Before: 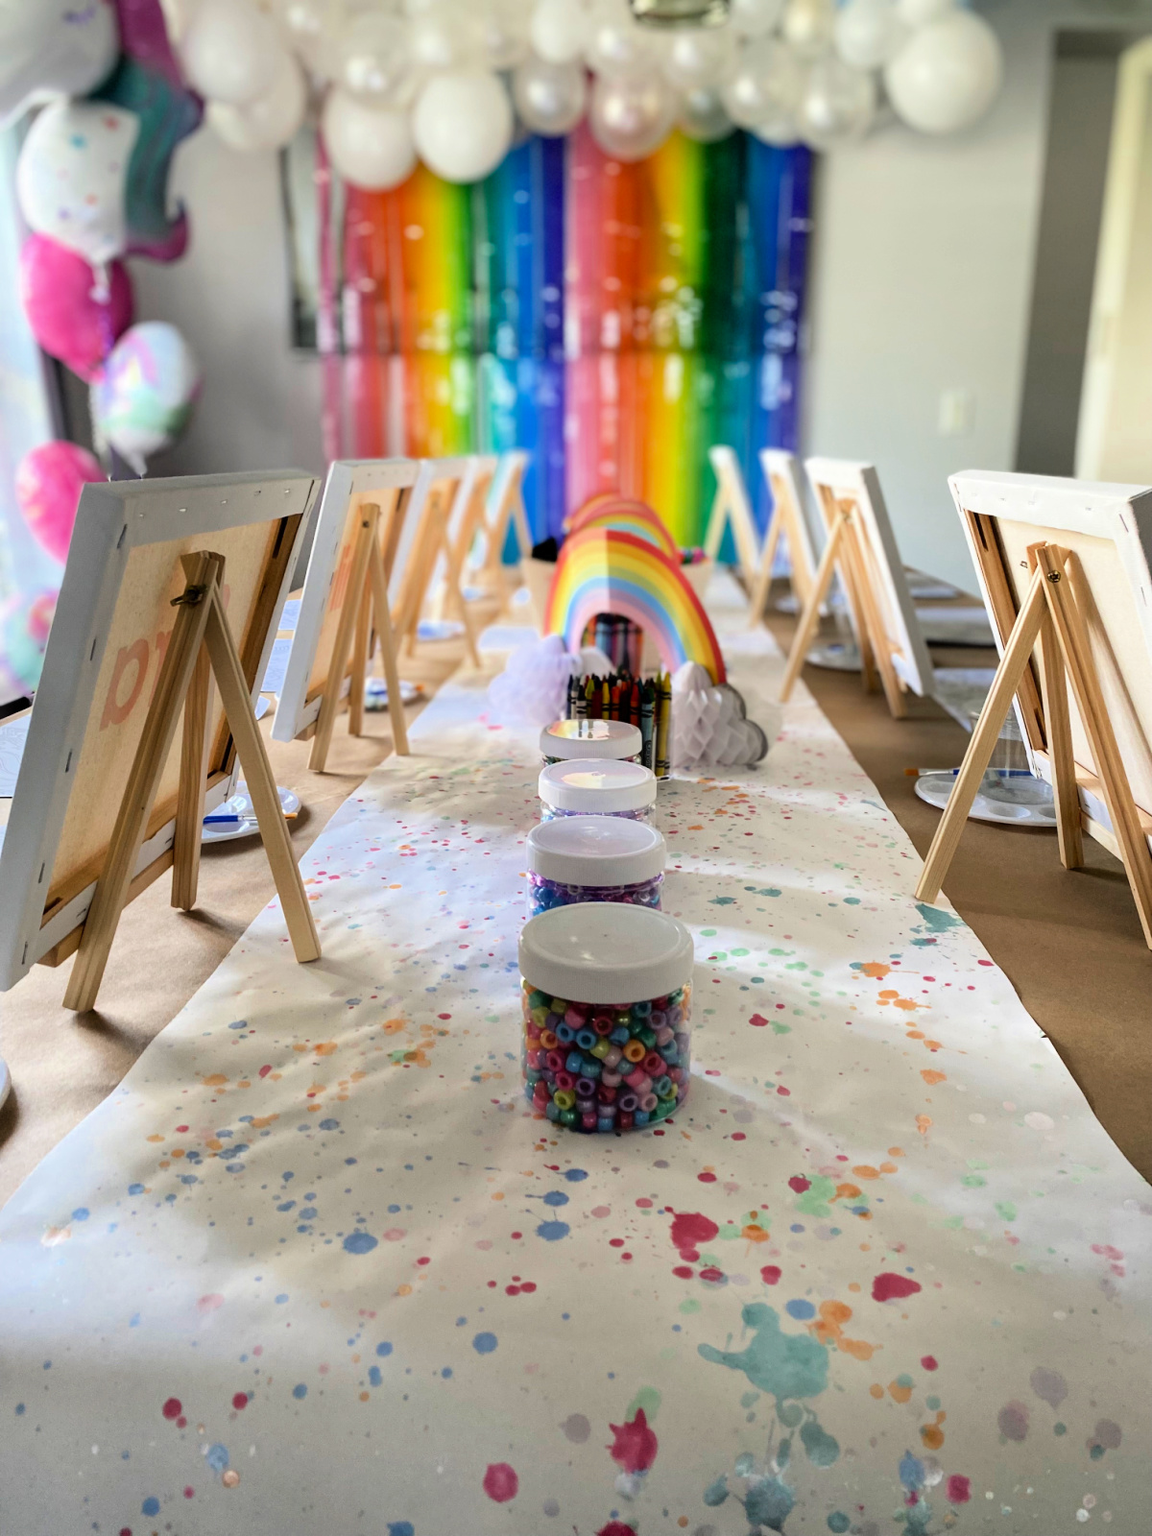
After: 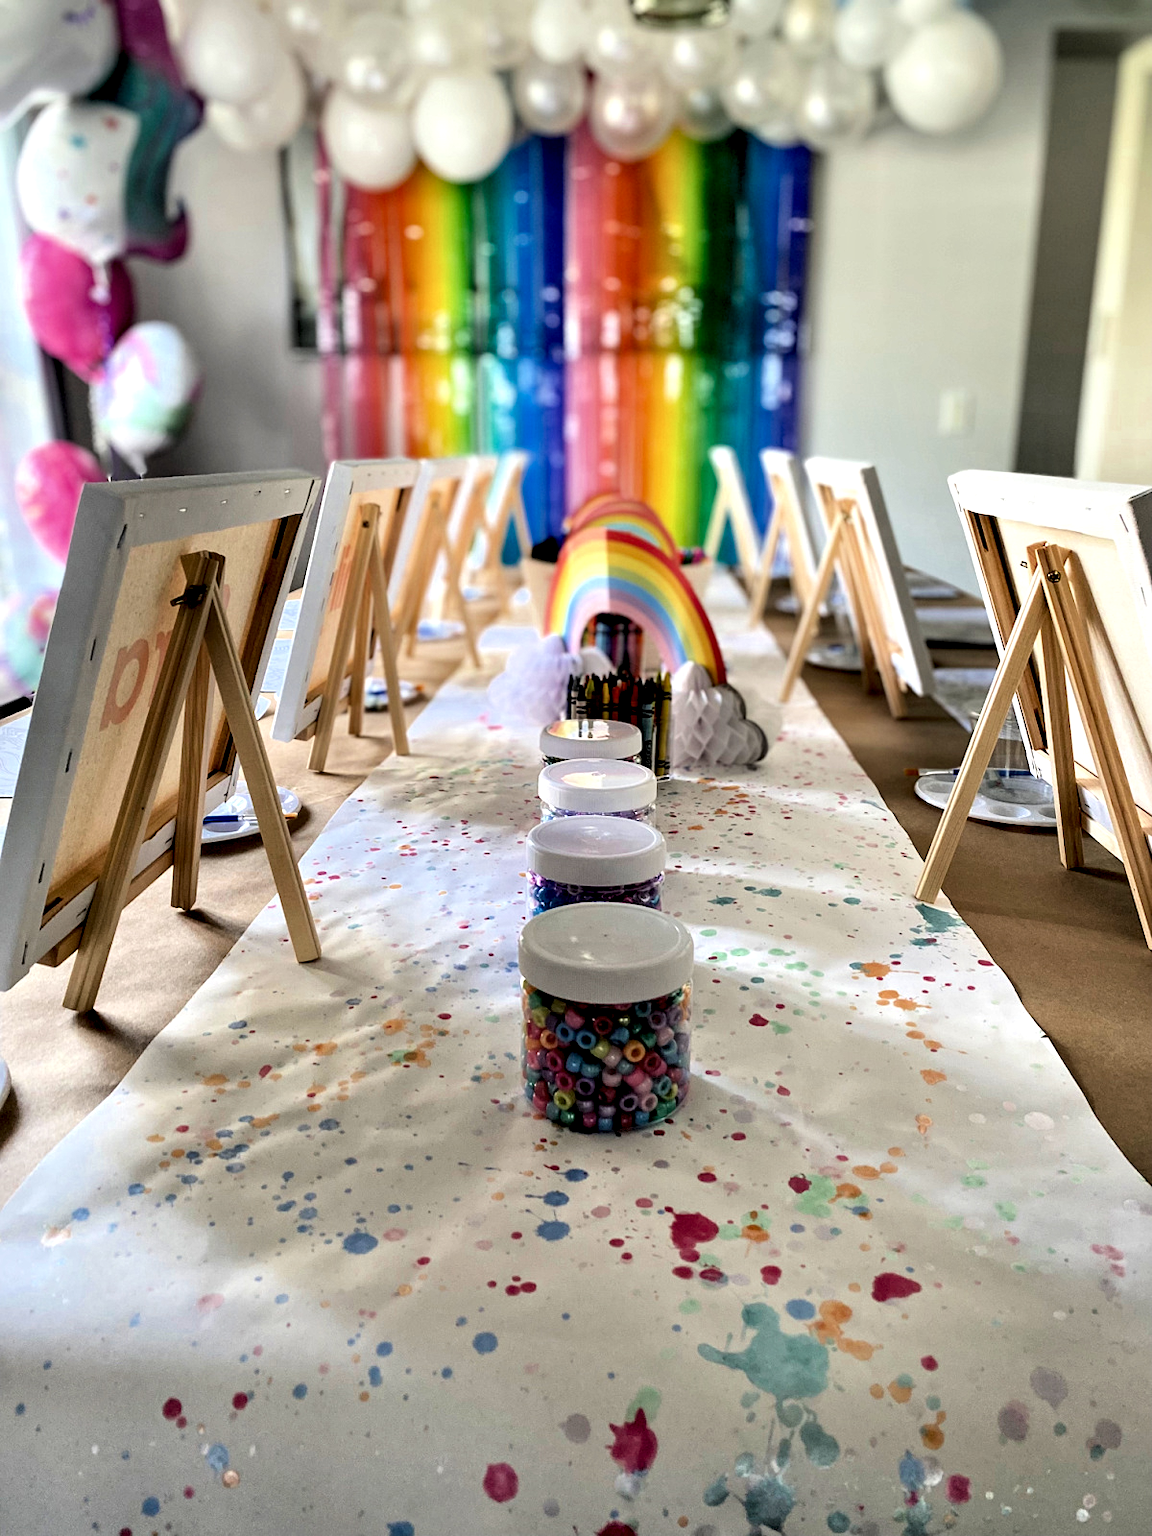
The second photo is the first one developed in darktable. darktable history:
contrast equalizer: octaves 7, y [[0.601, 0.6, 0.598, 0.598, 0.6, 0.601], [0.5 ×6], [0.5 ×6], [0 ×6], [0 ×6]]
sharpen: radius 1.231, amount 0.304, threshold 0.012
